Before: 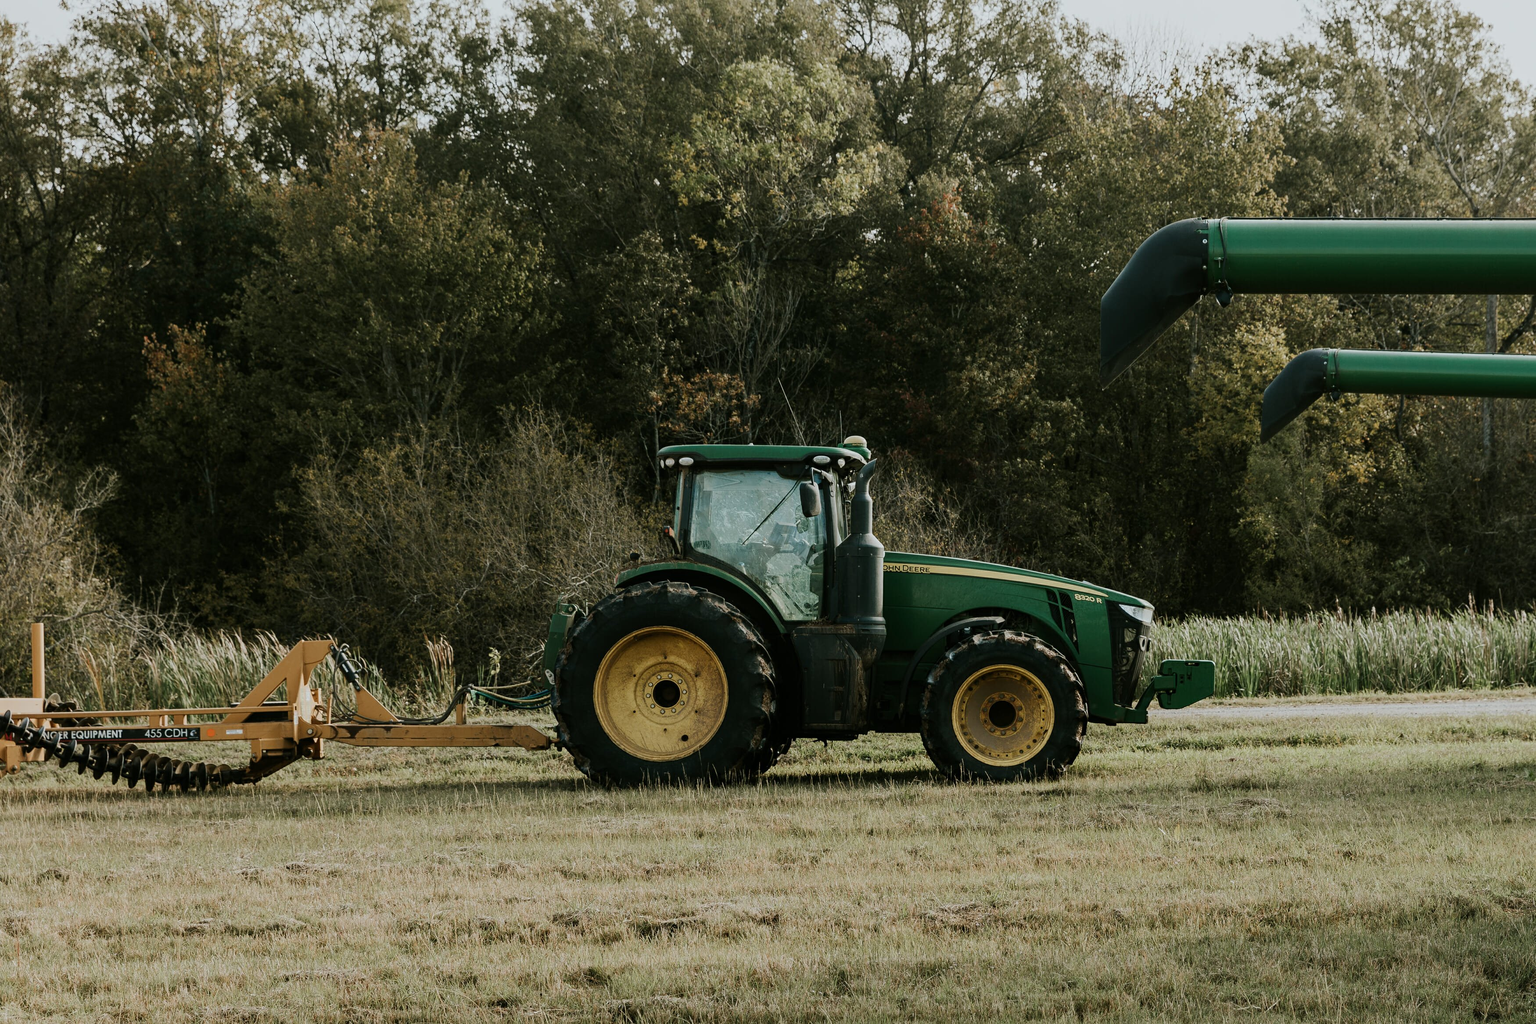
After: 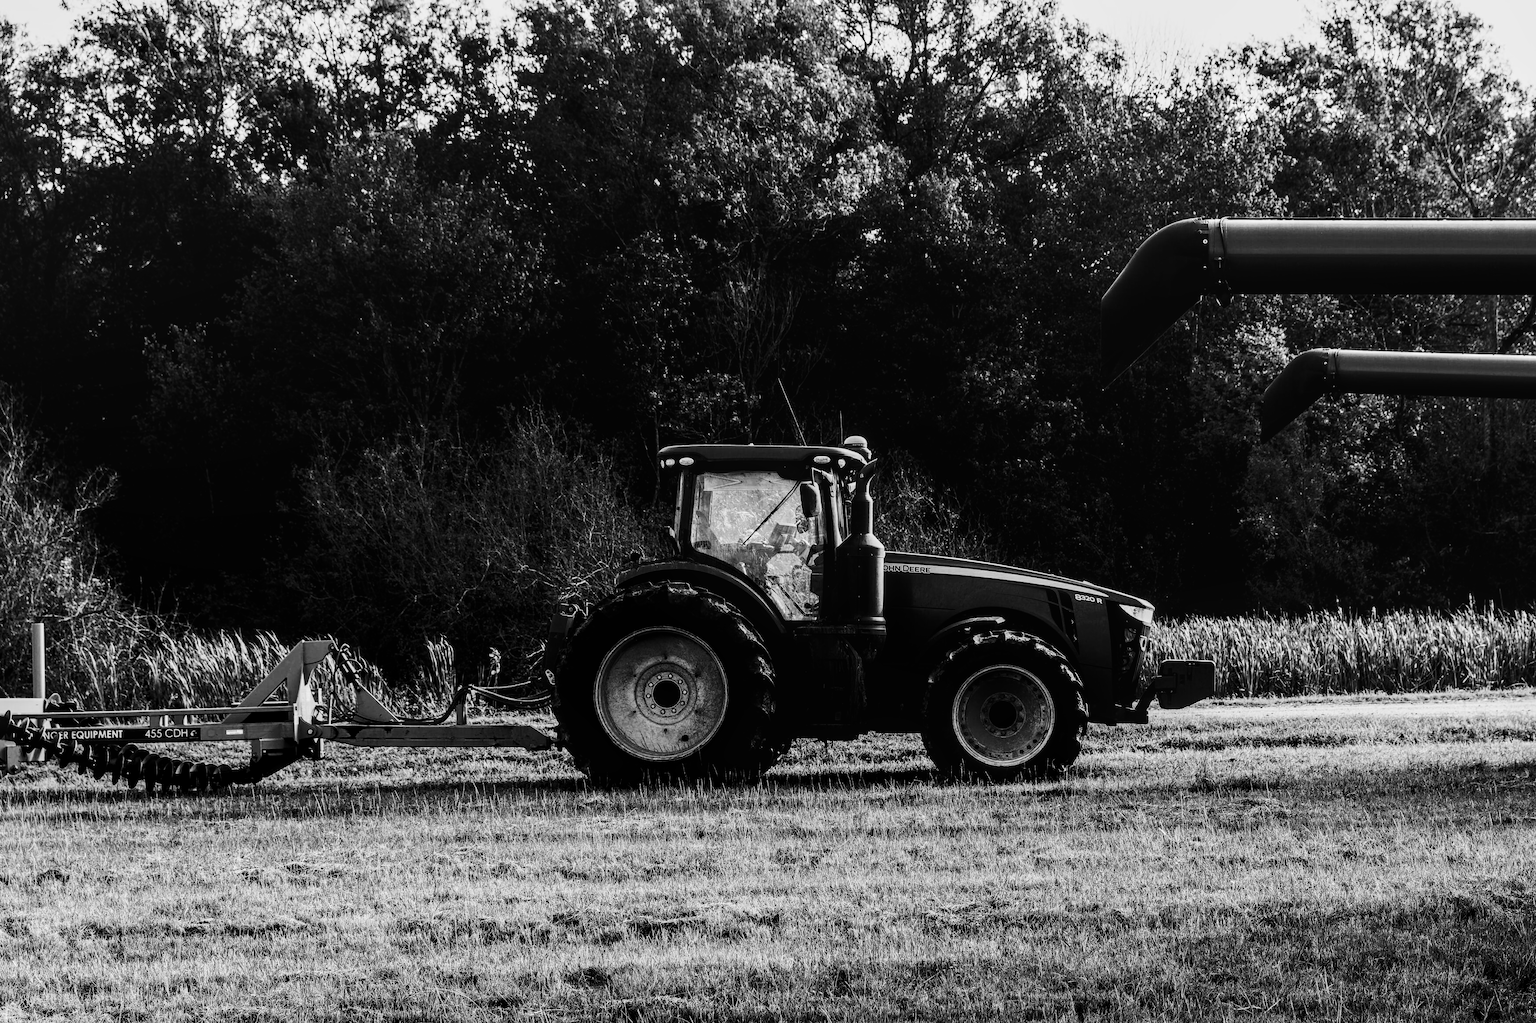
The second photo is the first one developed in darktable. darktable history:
contrast brightness saturation: contrast 0.506, saturation -0.103
color calibration: output gray [0.253, 0.26, 0.487, 0], illuminant same as pipeline (D50), x 0.345, y 0.358, temperature 4989.65 K
exposure: black level correction 0.007, exposure 0.16 EV, compensate highlight preservation false
local contrast: on, module defaults
